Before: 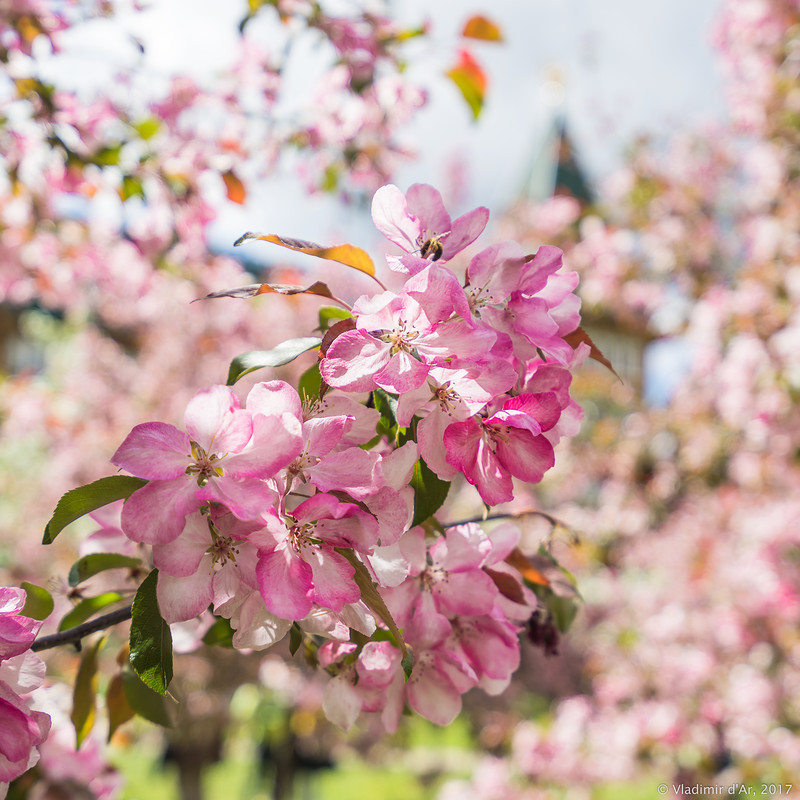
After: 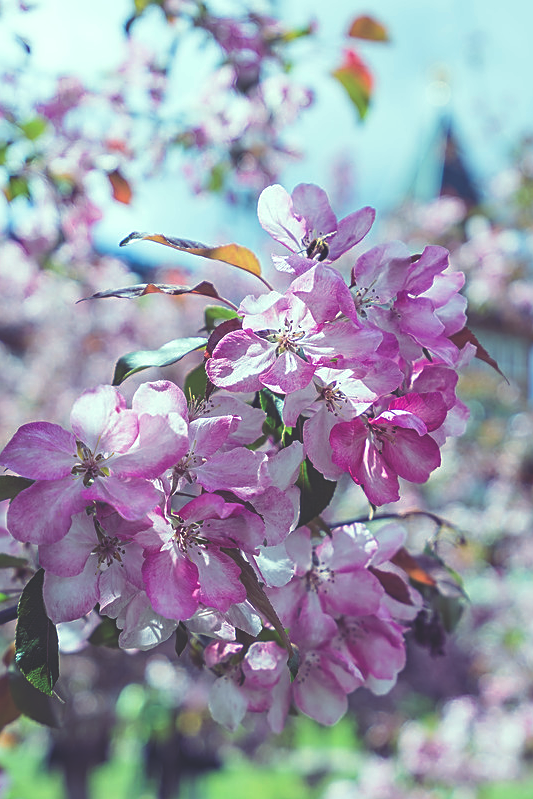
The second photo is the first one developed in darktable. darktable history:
rgb curve: curves: ch0 [(0, 0.186) (0.314, 0.284) (0.576, 0.466) (0.805, 0.691) (0.936, 0.886)]; ch1 [(0, 0.186) (0.314, 0.284) (0.581, 0.534) (0.771, 0.746) (0.936, 0.958)]; ch2 [(0, 0.216) (0.275, 0.39) (1, 1)], mode RGB, independent channels, compensate middle gray true, preserve colors none
sharpen: on, module defaults
crop and rotate: left 14.292%, right 19.041%
